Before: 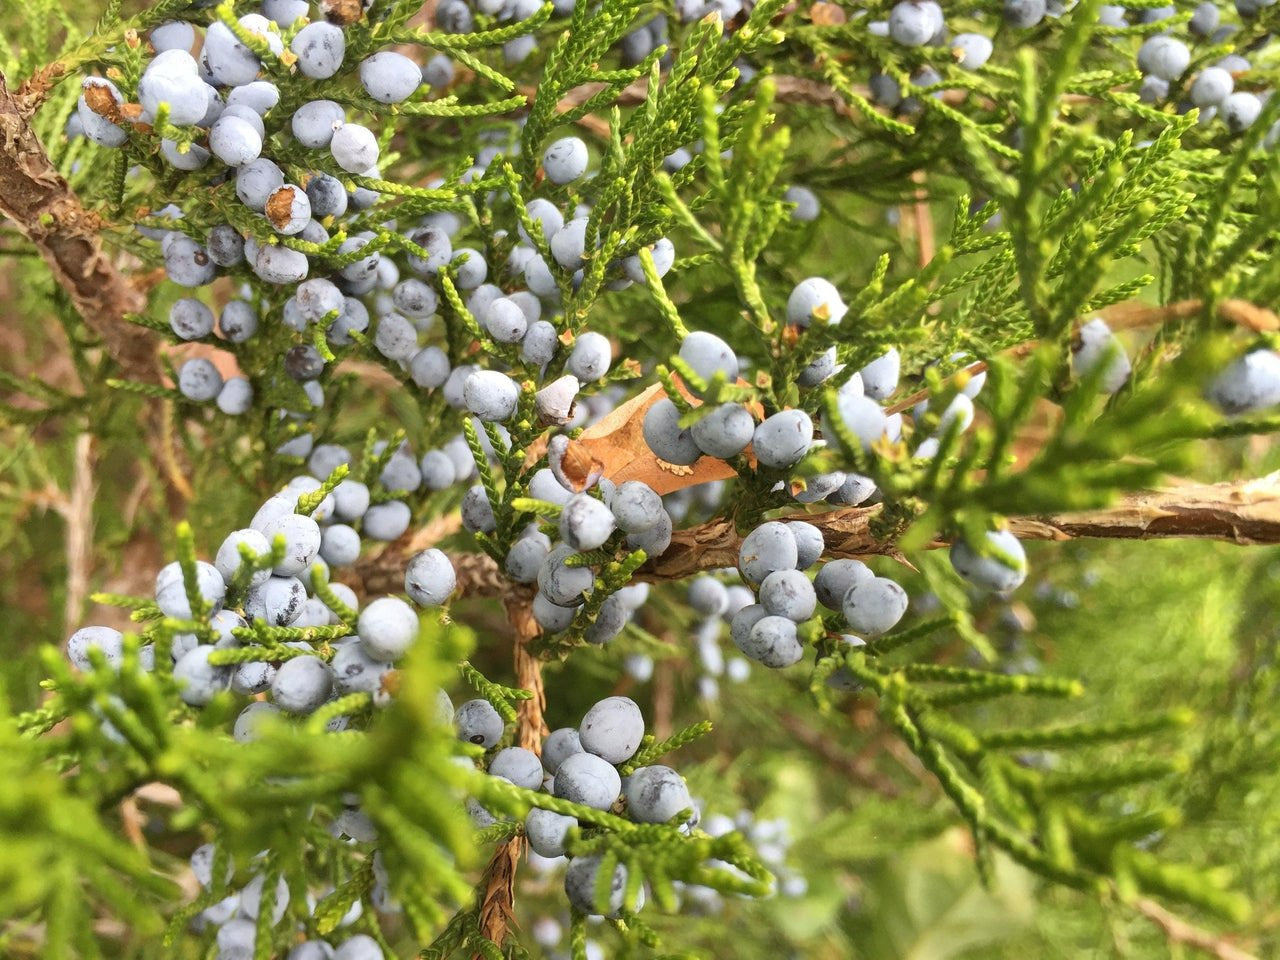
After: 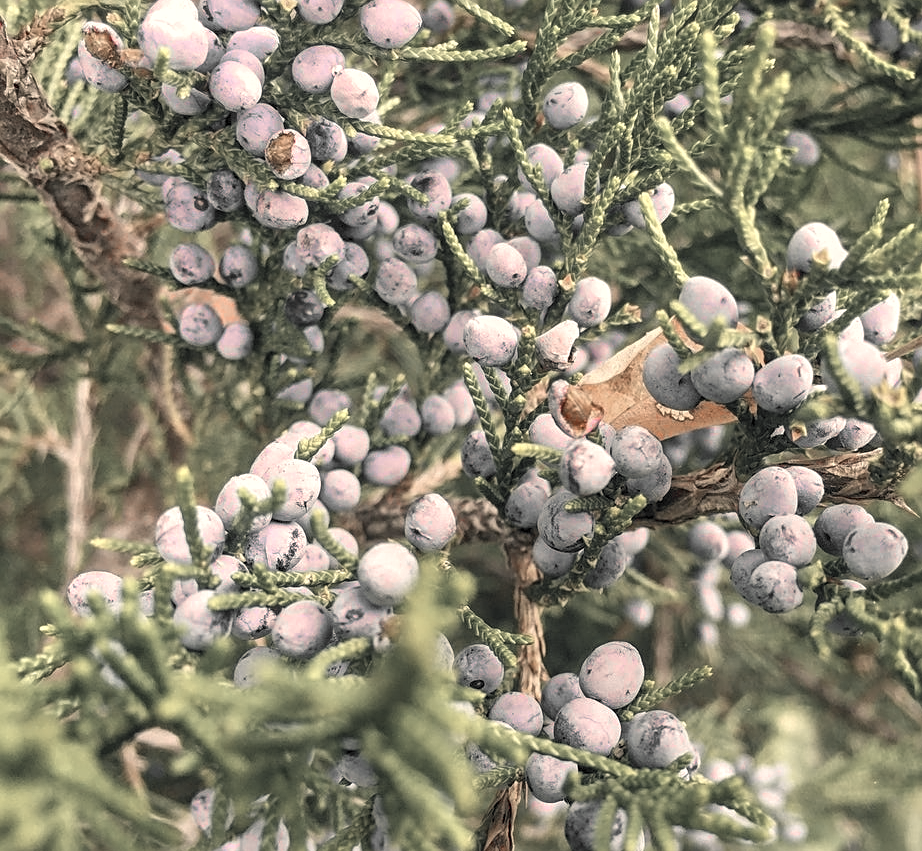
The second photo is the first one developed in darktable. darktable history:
crop: top 5.754%, right 27.898%, bottom 5.59%
color zones: curves: ch1 [(0, 0.831) (0.08, 0.771) (0.157, 0.268) (0.241, 0.207) (0.562, -0.005) (0.714, -0.013) (0.876, 0.01) (1, 0.831)]
local contrast: on, module defaults
sharpen: amount 0.492
color correction: highlights a* 10.36, highlights b* 14.35, shadows a* -10.03, shadows b* -15.06
